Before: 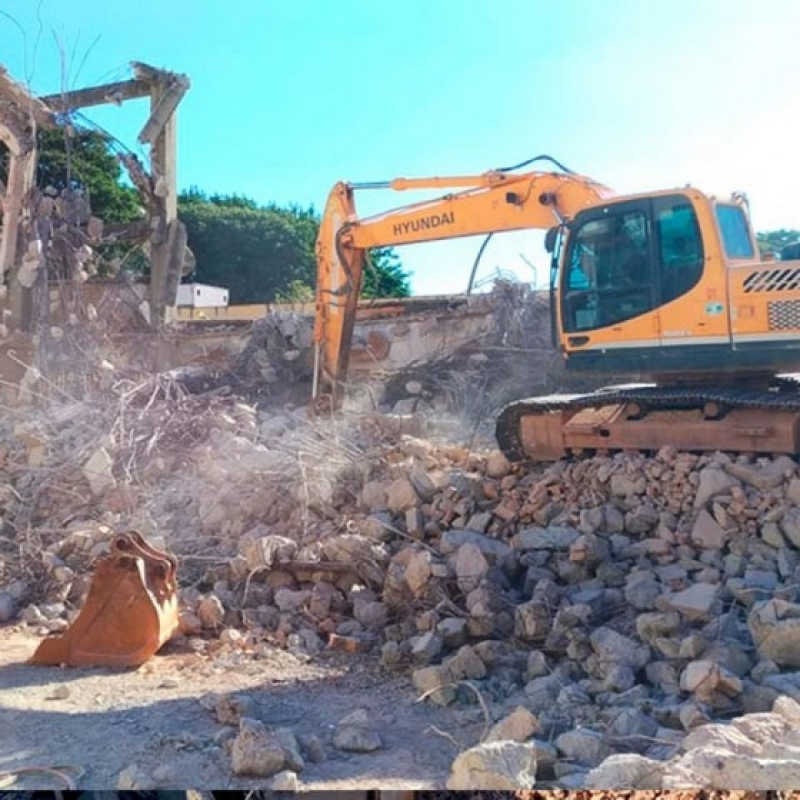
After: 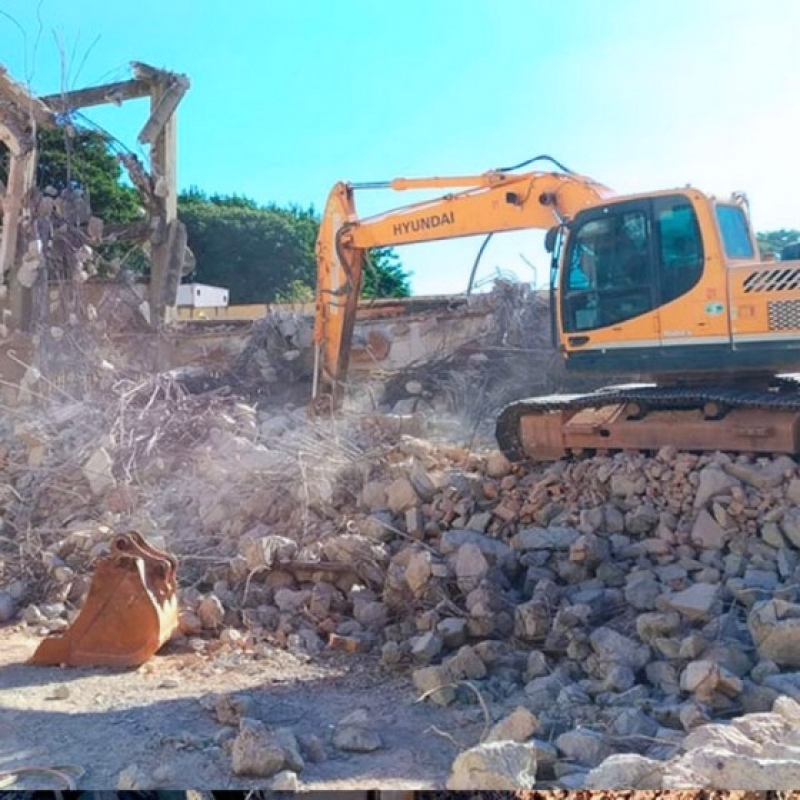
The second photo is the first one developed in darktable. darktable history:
white balance: red 0.982, blue 1.018
local contrast: mode bilateral grid, contrast 100, coarseness 100, detail 91%, midtone range 0.2
